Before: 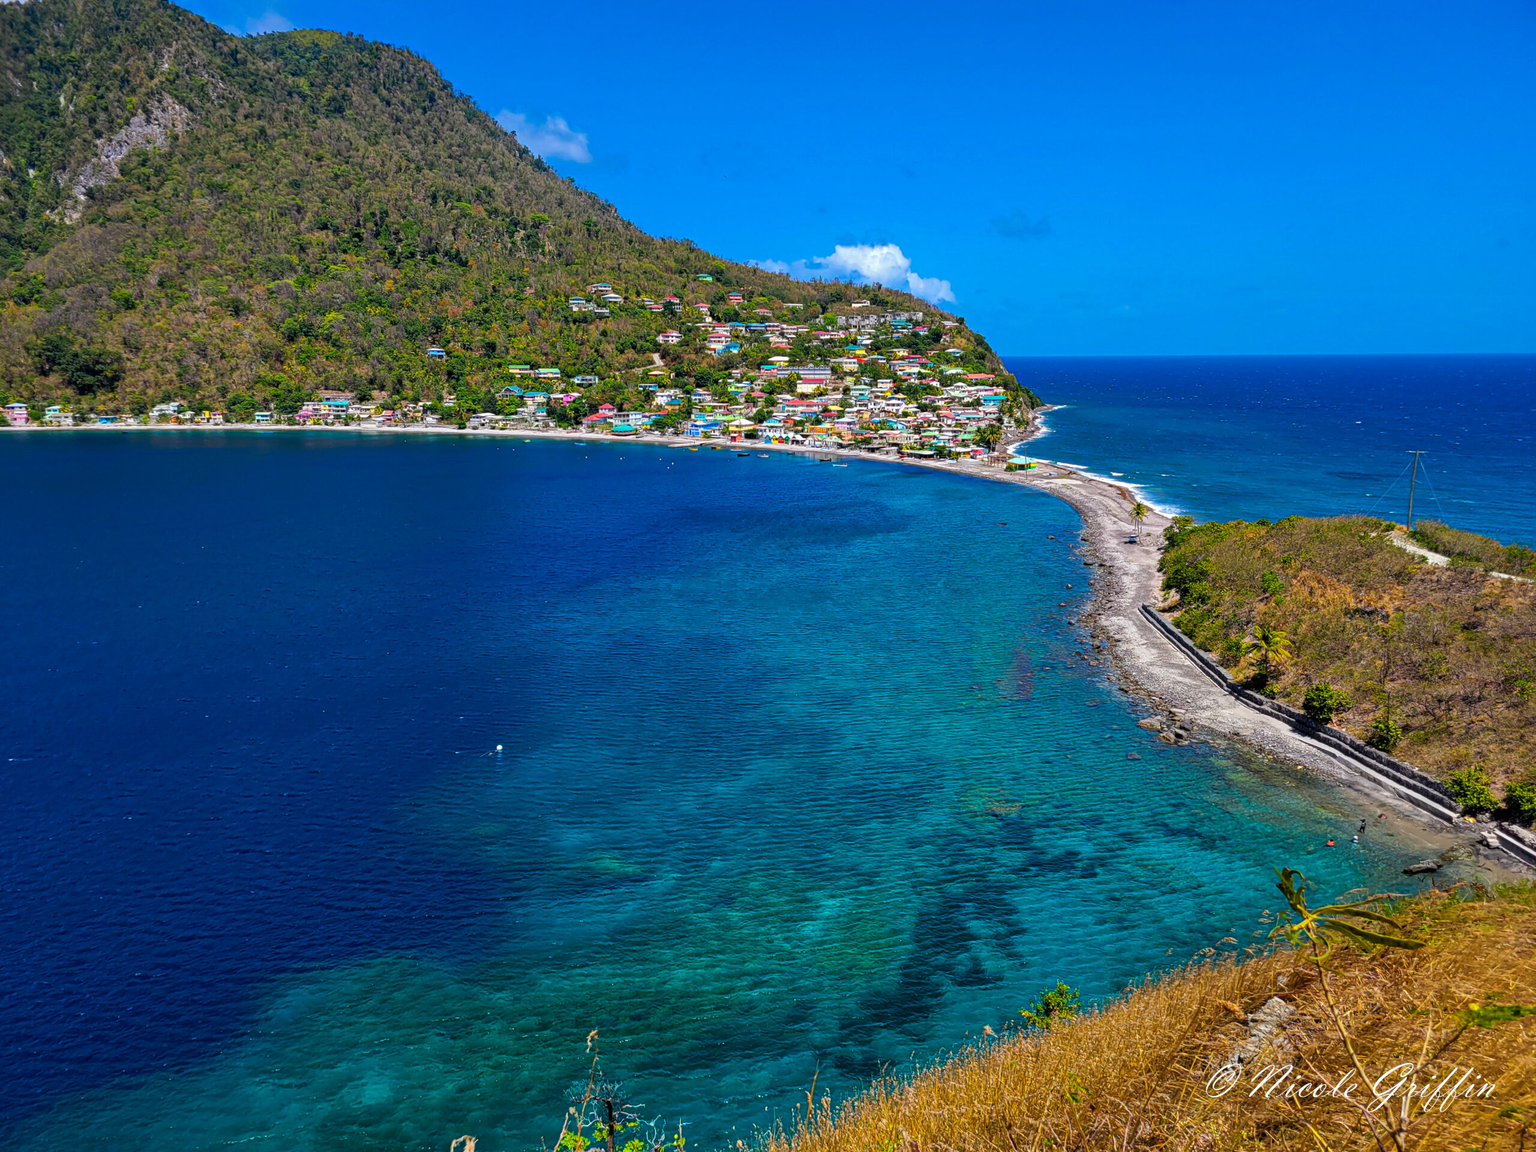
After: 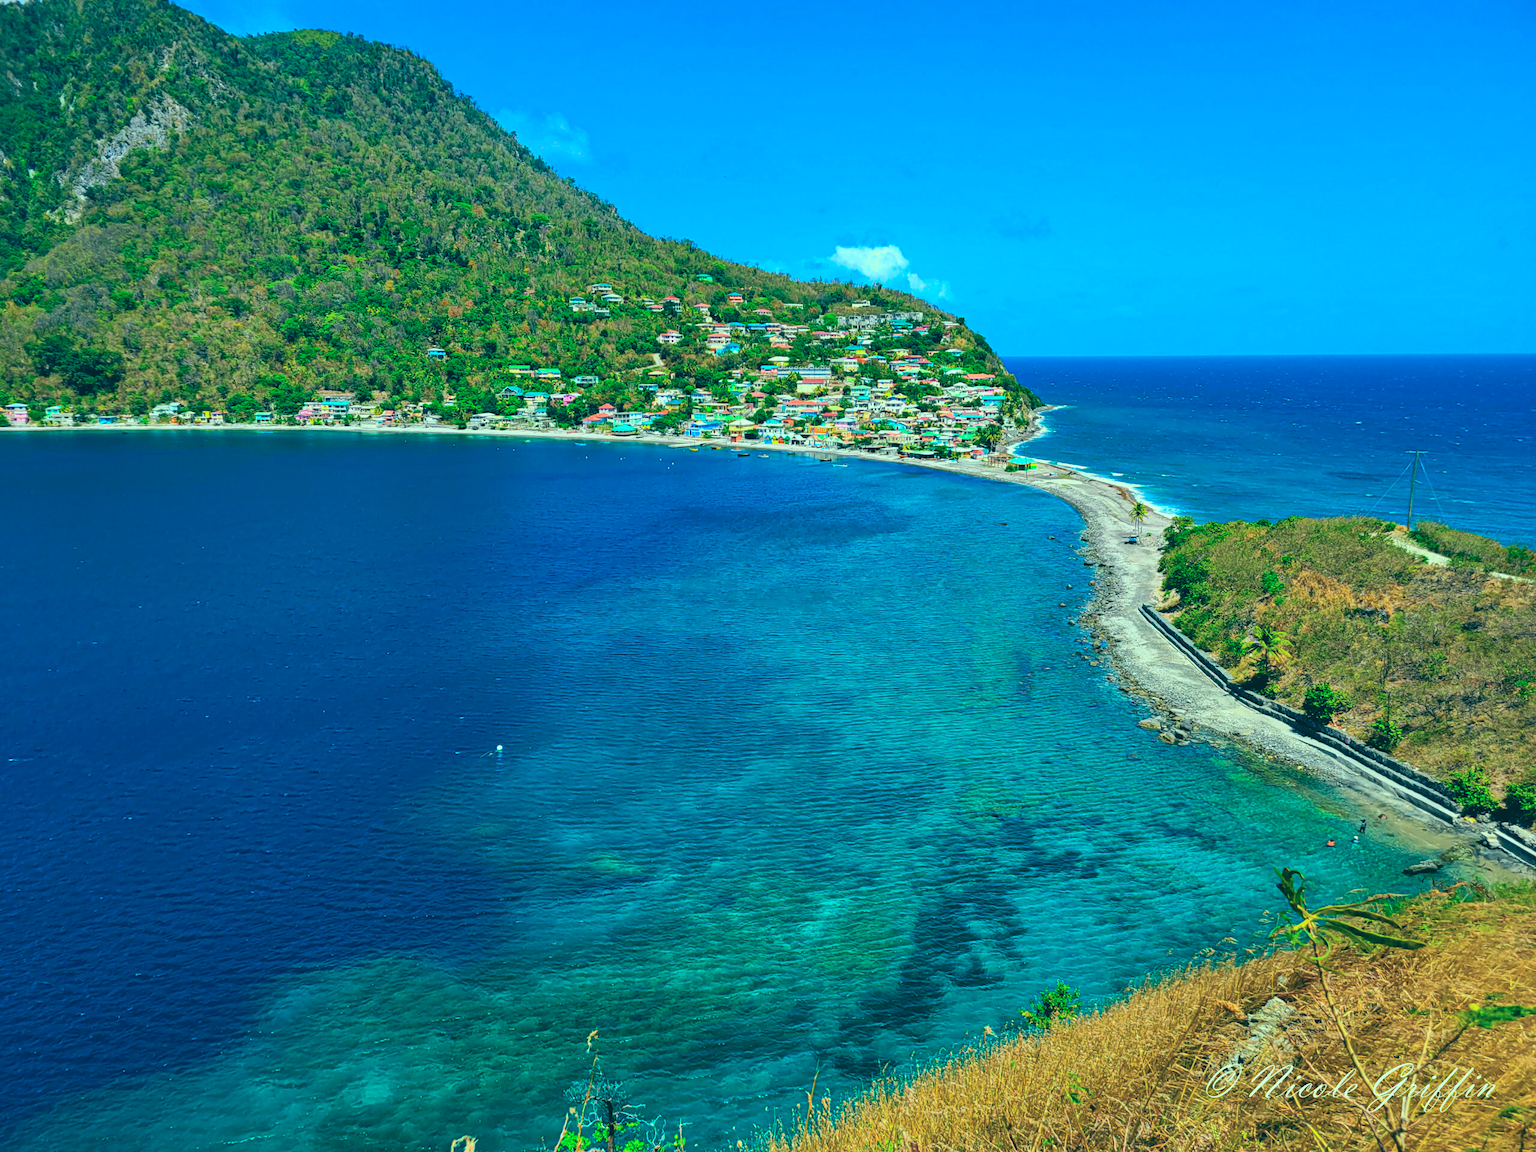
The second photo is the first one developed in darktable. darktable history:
tone curve: curves: ch0 [(0, 0) (0.051, 0.027) (0.096, 0.071) (0.219, 0.248) (0.428, 0.52) (0.596, 0.713) (0.727, 0.823) (0.859, 0.924) (1, 1)]; ch1 [(0, 0) (0.1, 0.038) (0.318, 0.221) (0.413, 0.325) (0.454, 0.41) (0.493, 0.478) (0.503, 0.501) (0.516, 0.515) (0.548, 0.575) (0.561, 0.596) (0.594, 0.647) (0.666, 0.701) (1, 1)]; ch2 [(0, 0) (0.453, 0.44) (0.479, 0.476) (0.504, 0.5) (0.52, 0.526) (0.557, 0.585) (0.583, 0.608) (0.824, 0.815) (1, 1)], color space Lab, independent channels, preserve colors none
color correction: highlights a* -20.08, highlights b* 9.8, shadows a* -20.4, shadows b* -10.76
exposure: black level correction -0.015, exposure -0.125 EV, compensate highlight preservation false
